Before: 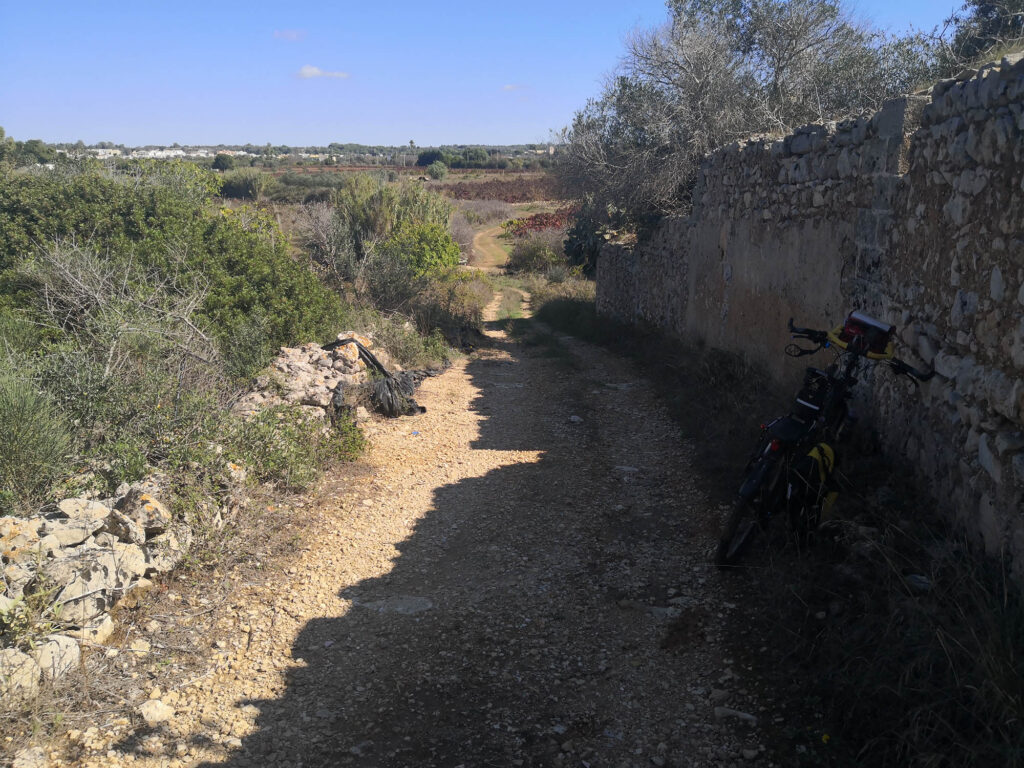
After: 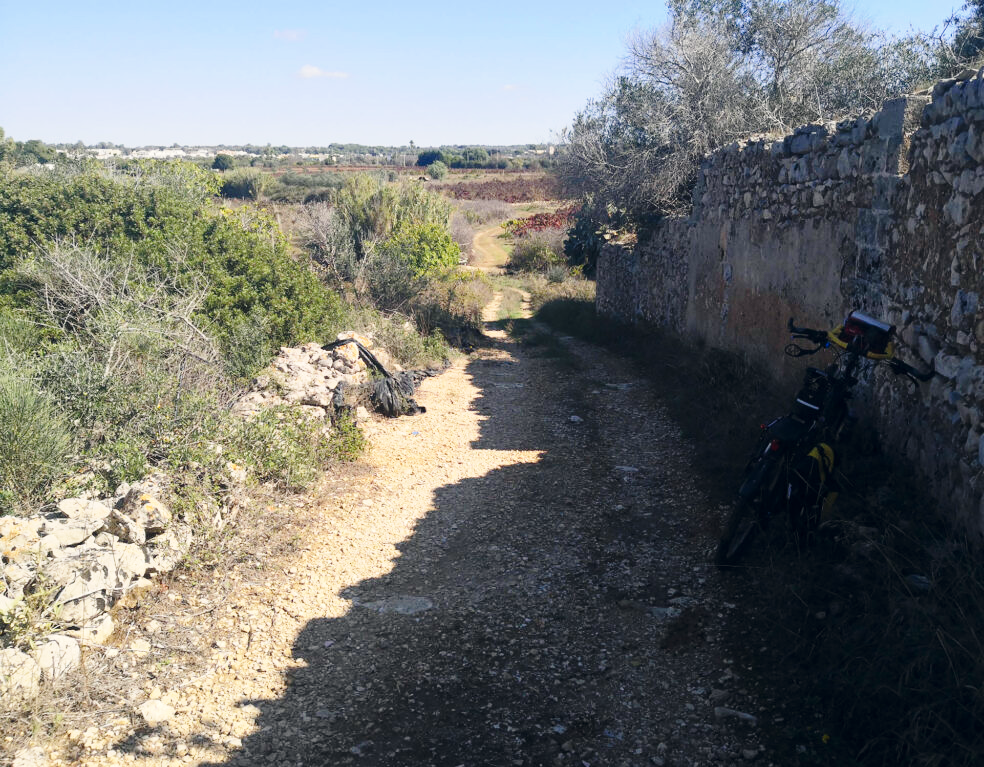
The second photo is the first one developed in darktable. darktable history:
base curve: curves: ch0 [(0, 0) (0.028, 0.03) (0.121, 0.232) (0.46, 0.748) (0.859, 0.968) (1, 1)], preserve colors none
crop: right 3.842%, bottom 0.023%
color correction: highlights a* 0.427, highlights b* 2.69, shadows a* -1.41, shadows b* -4.73
